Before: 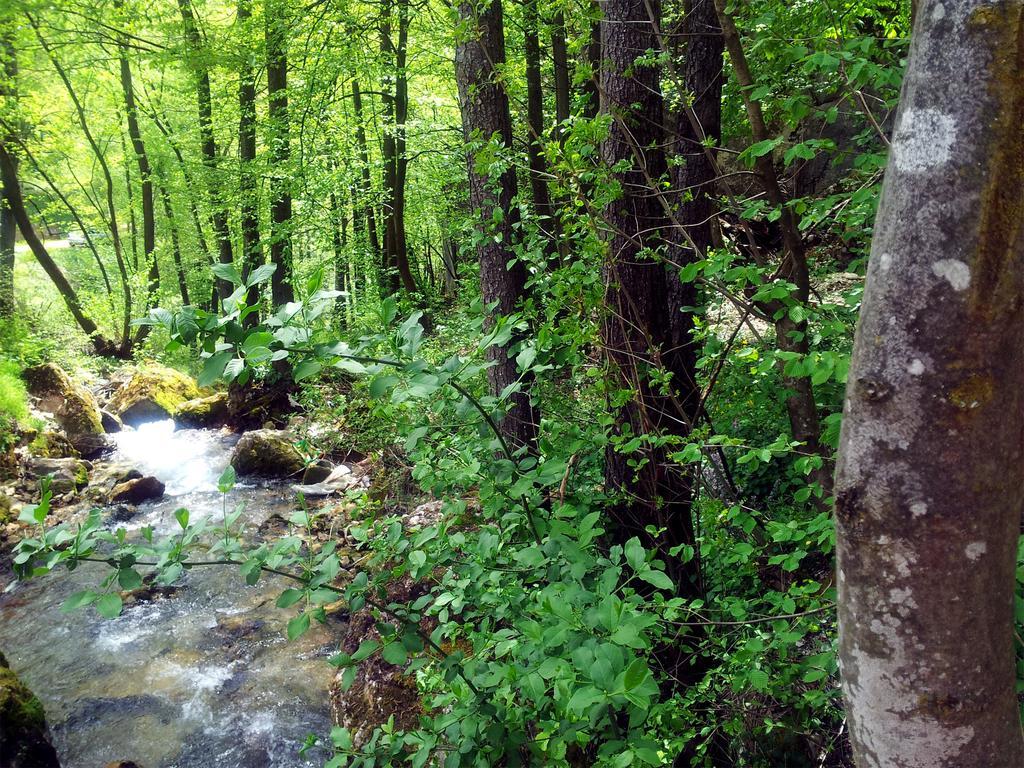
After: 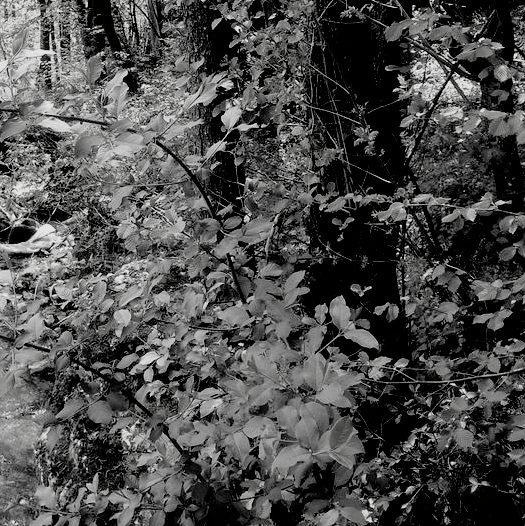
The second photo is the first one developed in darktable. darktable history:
crop and rotate: left 28.885%, top 31.49%, right 19.828%
contrast brightness saturation: saturation -0.984
filmic rgb: black relative exposure -3.38 EV, white relative exposure 3.45 EV, threshold 2.98 EV, hardness 2.36, contrast 1.103, enable highlight reconstruction true
